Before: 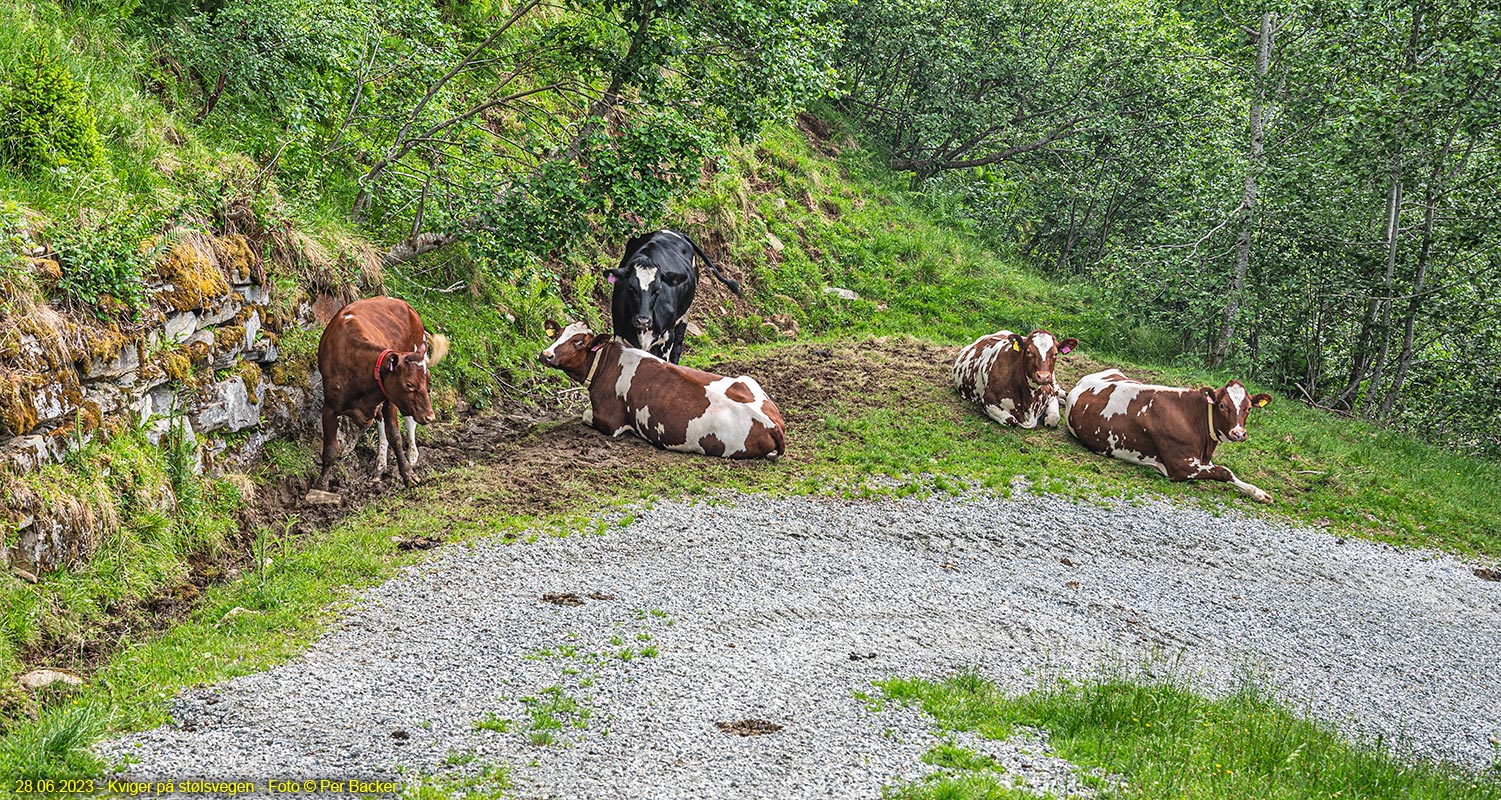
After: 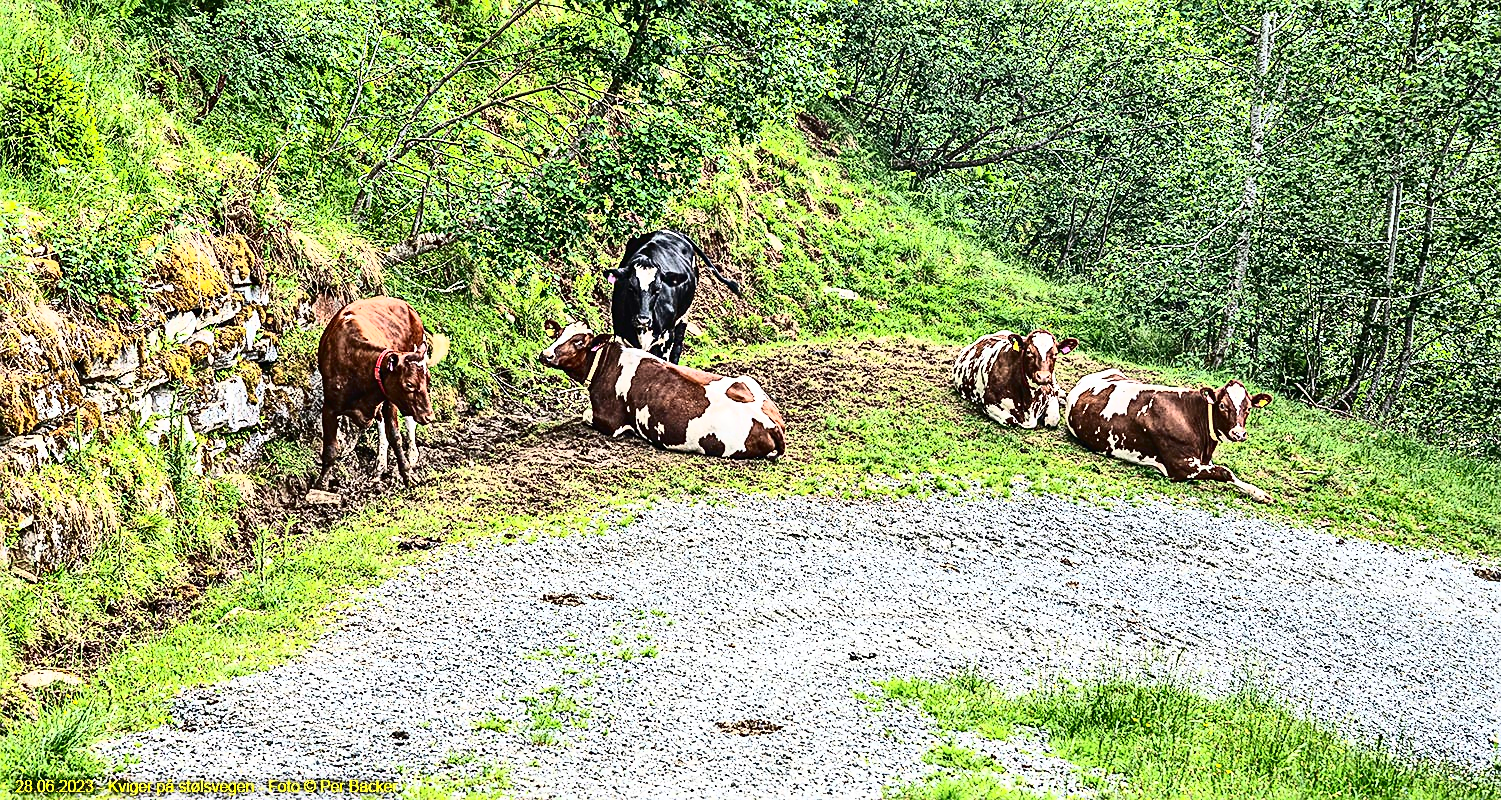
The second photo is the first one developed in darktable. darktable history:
contrast brightness saturation: contrast 0.197, brightness 0.167, saturation 0.216
tone curve: curves: ch0 [(0, 0) (0.003, 0.003) (0.011, 0.006) (0.025, 0.012) (0.044, 0.02) (0.069, 0.023) (0.1, 0.029) (0.136, 0.037) (0.177, 0.058) (0.224, 0.084) (0.277, 0.137) (0.335, 0.209) (0.399, 0.336) (0.468, 0.478) (0.543, 0.63) (0.623, 0.789) (0.709, 0.903) (0.801, 0.967) (0.898, 0.987) (1, 1)], color space Lab, independent channels, preserve colors none
sharpen: on, module defaults
